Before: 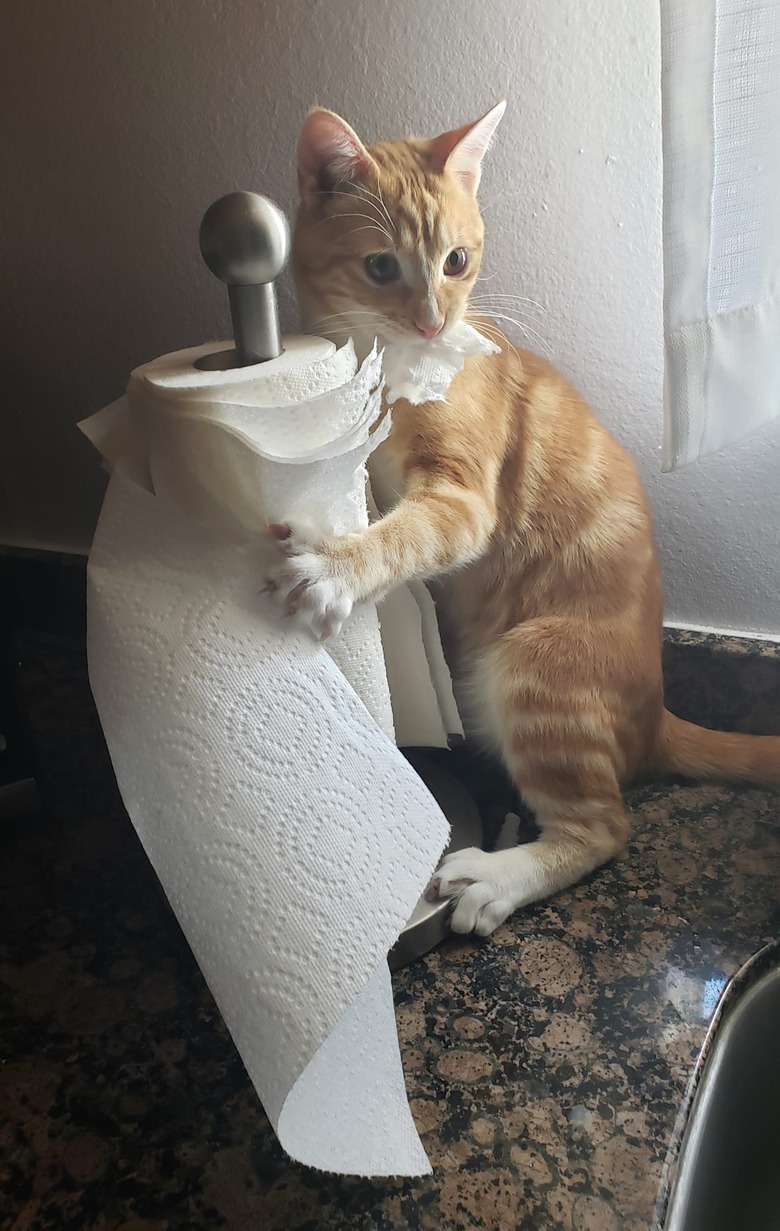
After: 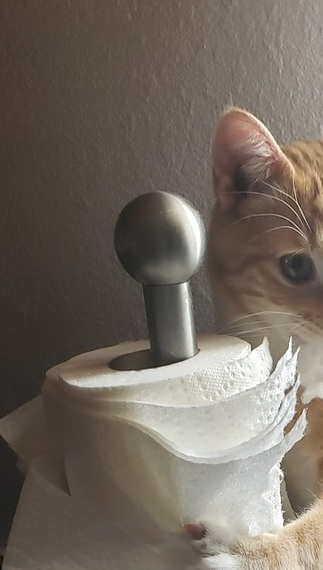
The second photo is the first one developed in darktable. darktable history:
crop and rotate: left 10.963%, top 0.079%, right 47.548%, bottom 53.575%
local contrast: highlights 106%, shadows 98%, detail 119%, midtone range 0.2
